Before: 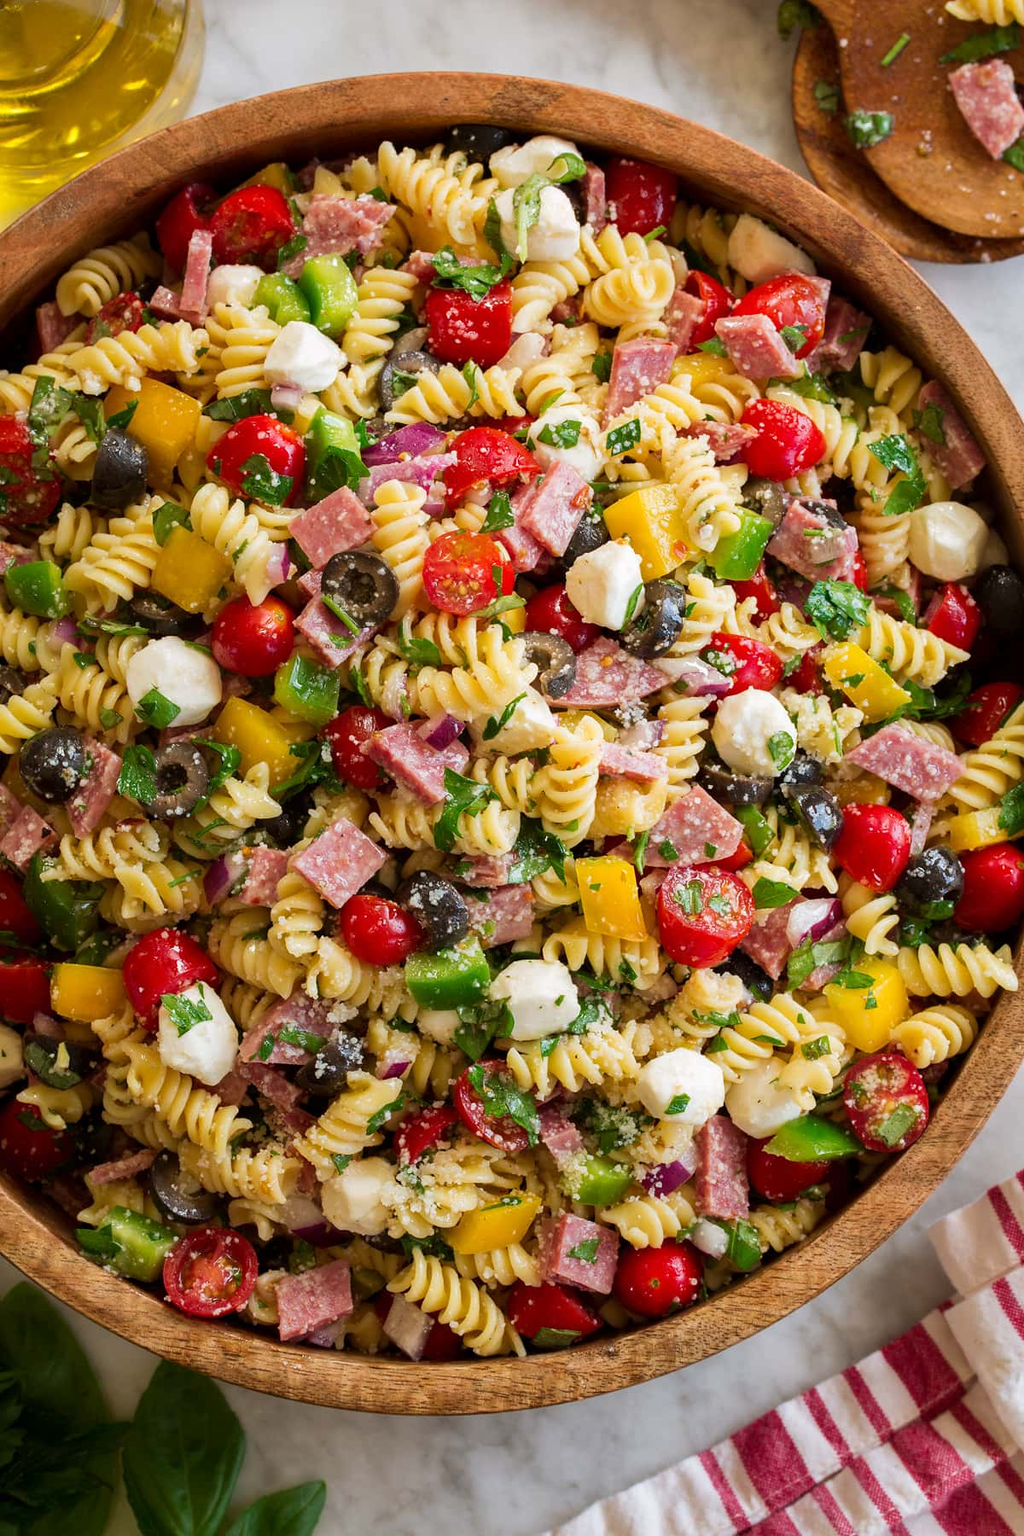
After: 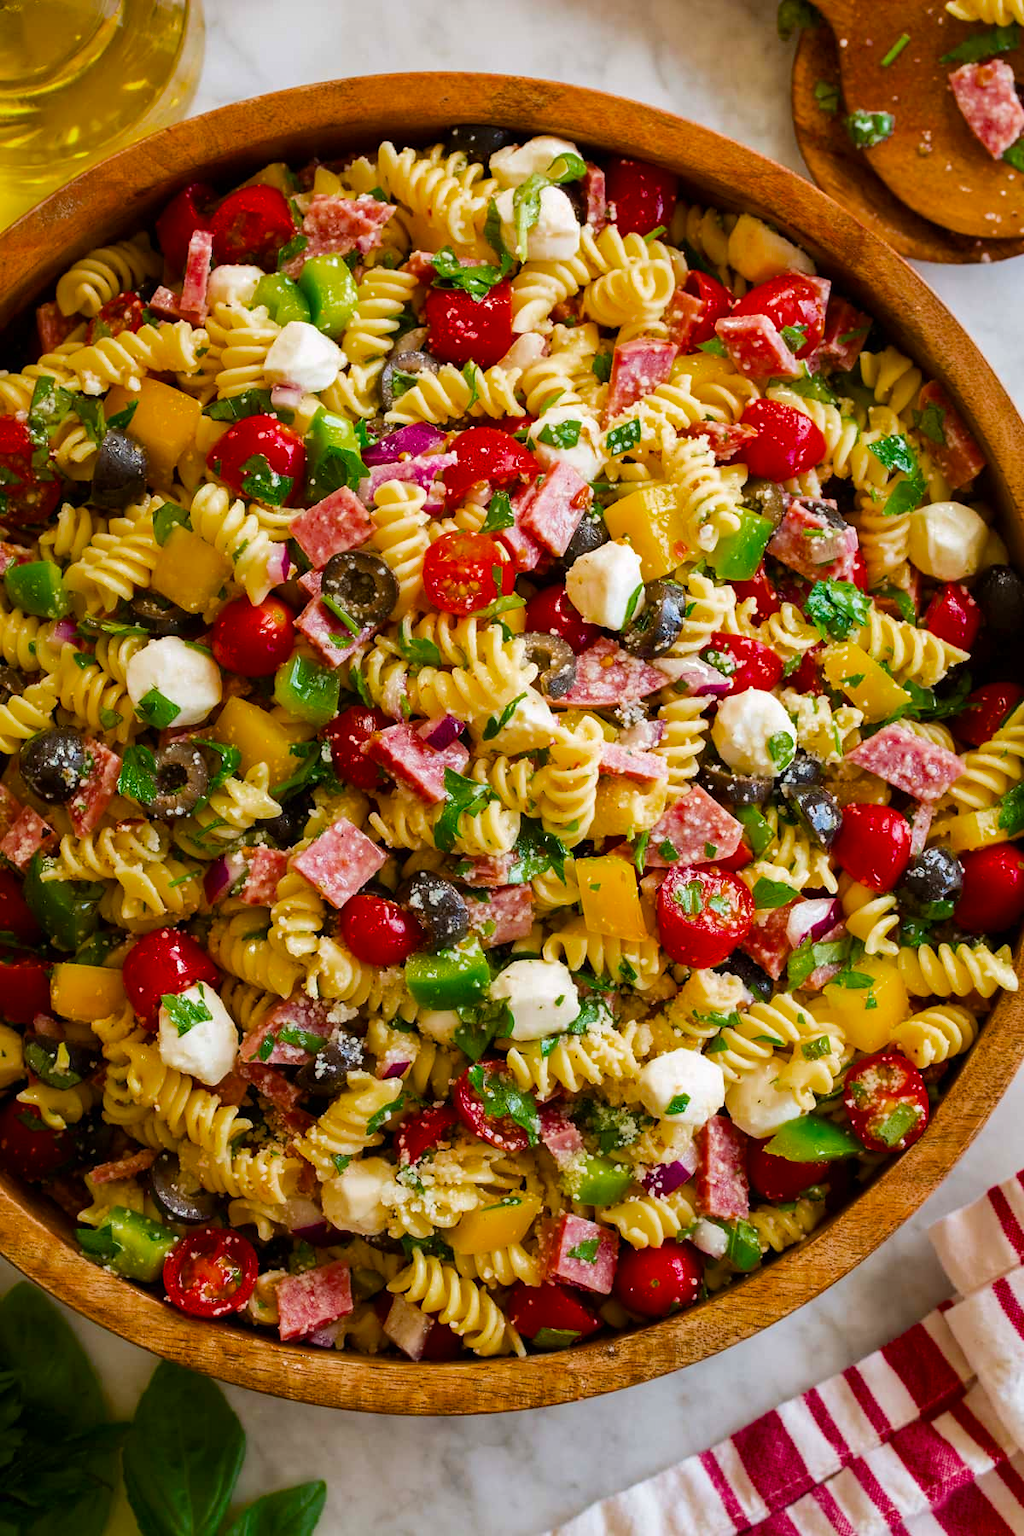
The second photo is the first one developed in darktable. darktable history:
color balance rgb: shadows fall-off 100.682%, perceptual saturation grading › global saturation 24.895%, perceptual brilliance grading › mid-tones 9.657%, perceptual brilliance grading › shadows 14.987%, mask middle-gray fulcrum 21.898%, saturation formula JzAzBz (2021)
